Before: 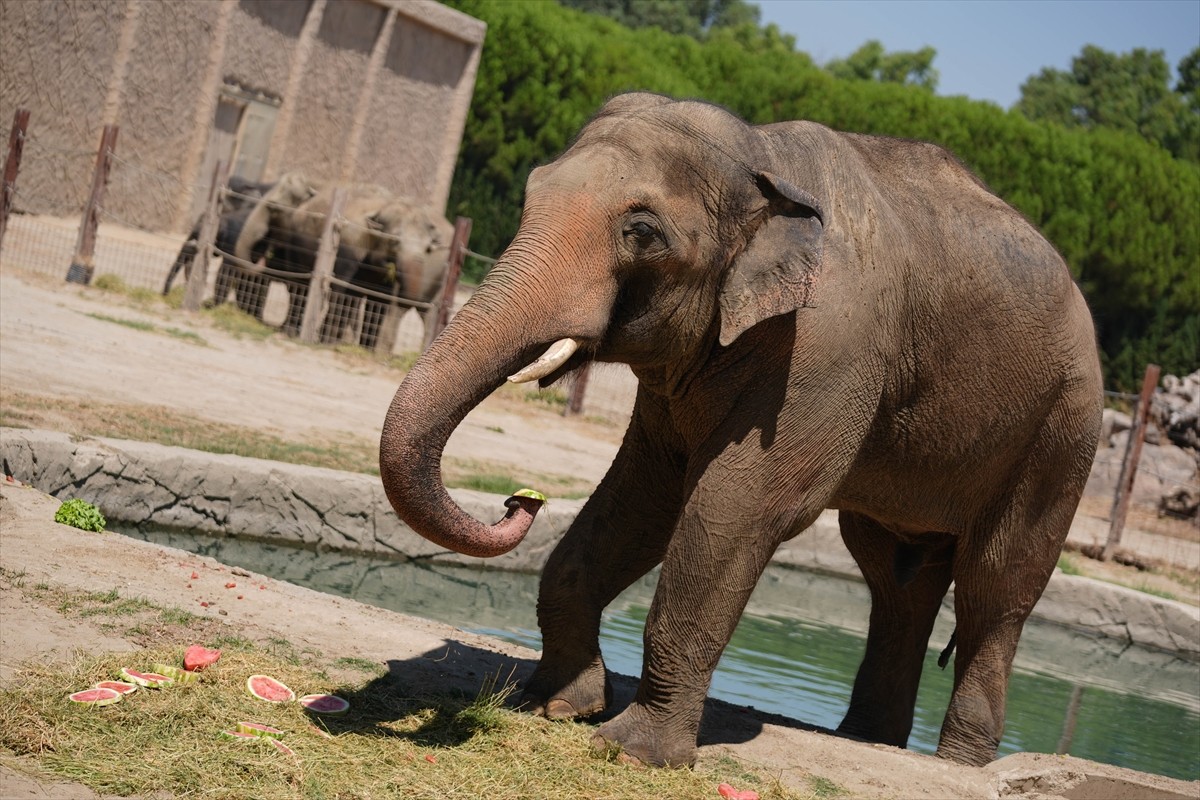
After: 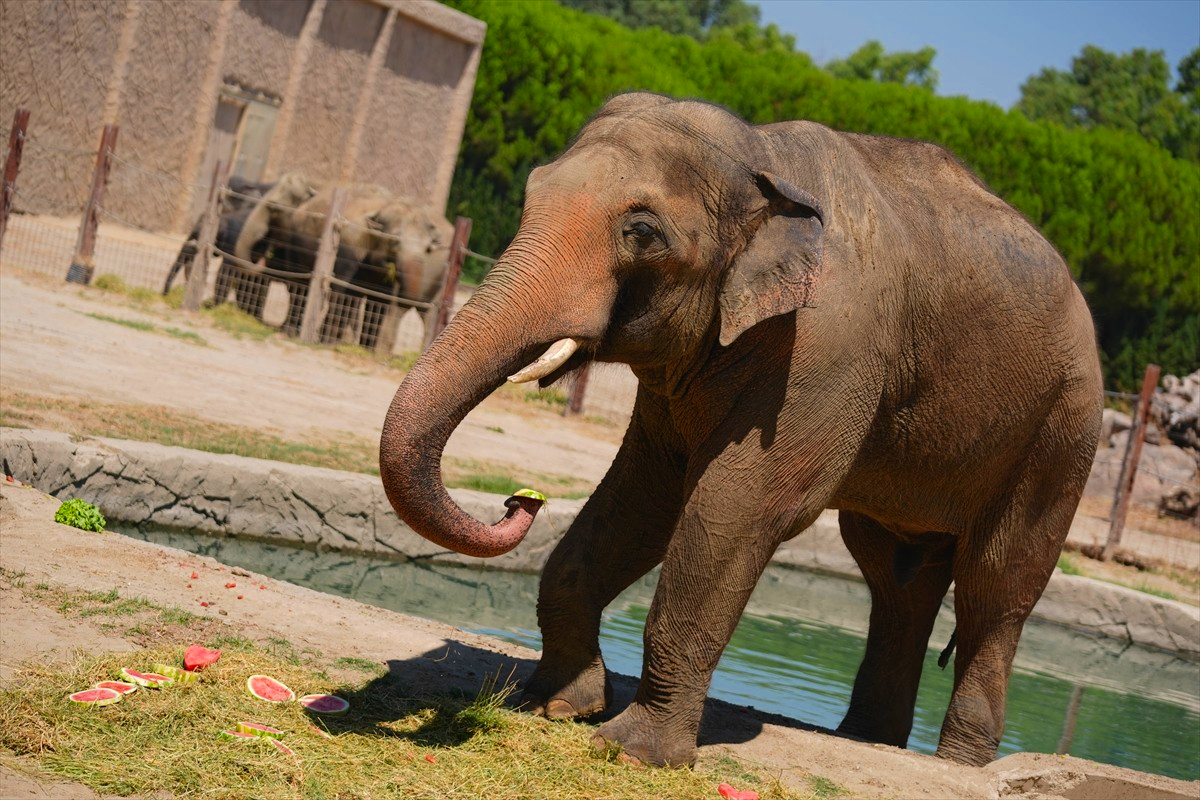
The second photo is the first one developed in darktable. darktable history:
local contrast: mode bilateral grid, contrast 100, coarseness 100, detail 91%, midtone range 0.2
color zones: curves: ch0 [(0, 0.613) (0.01, 0.613) (0.245, 0.448) (0.498, 0.529) (0.642, 0.665) (0.879, 0.777) (0.99, 0.613)]; ch1 [(0, 0) (0.143, 0) (0.286, 0) (0.429, 0) (0.571, 0) (0.714, 0) (0.857, 0)], mix -138.01%
